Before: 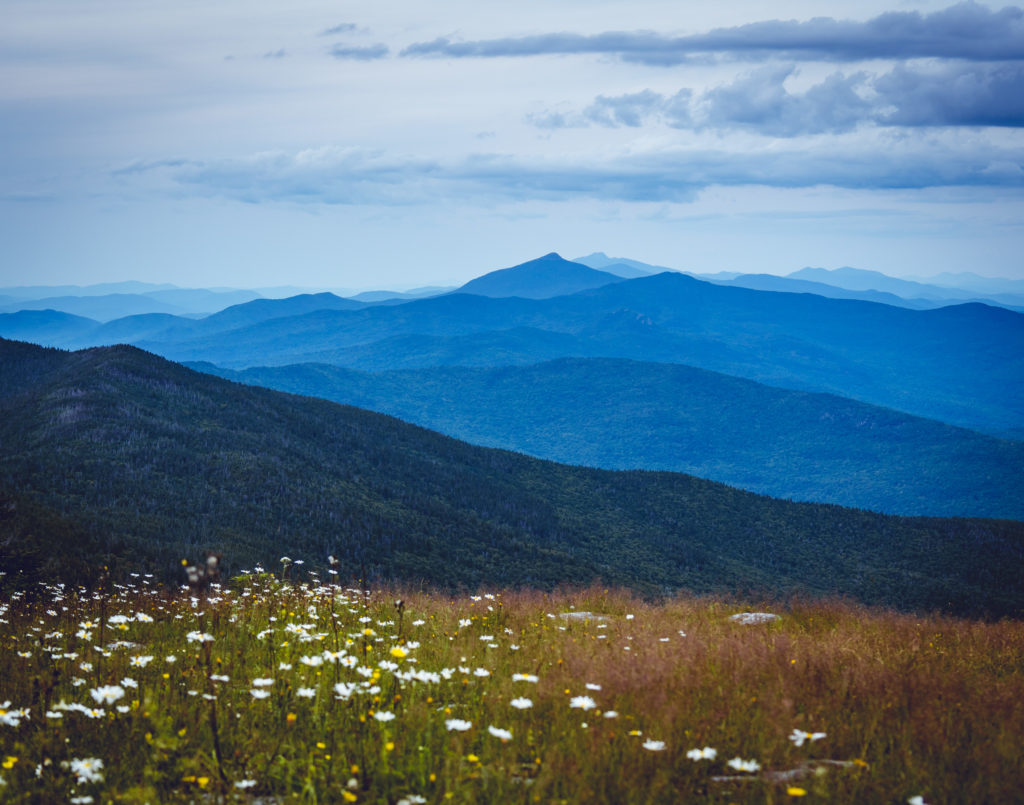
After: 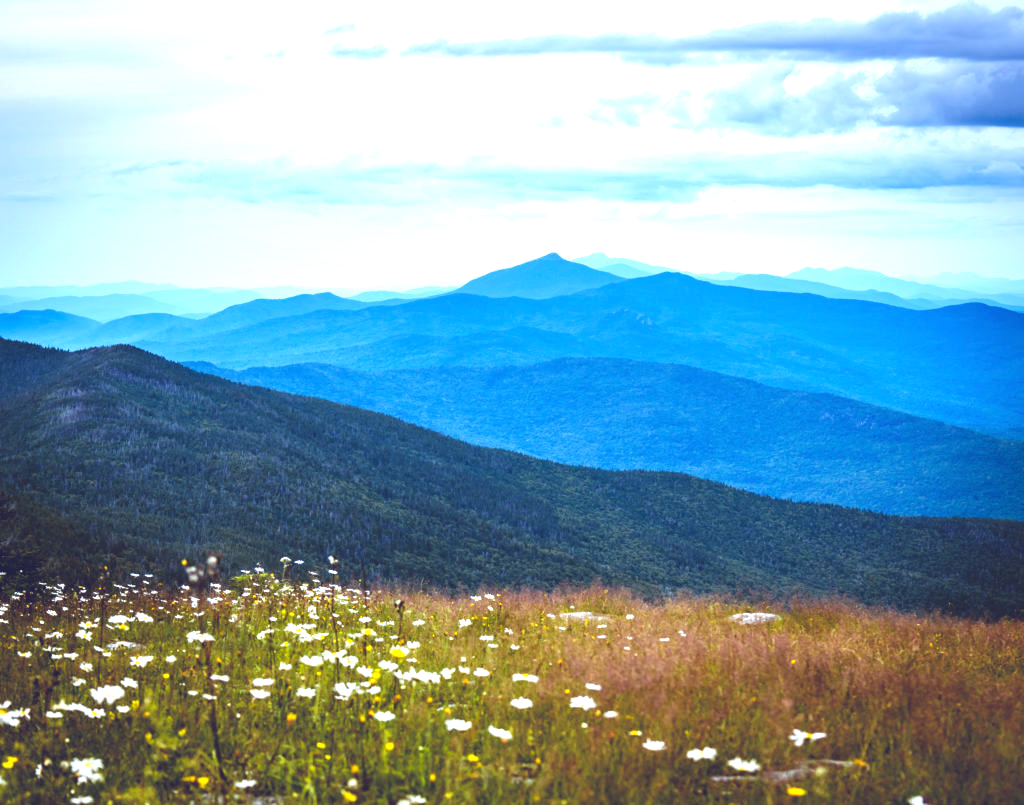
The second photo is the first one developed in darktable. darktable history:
exposure: black level correction 0, exposure 1.195 EV, compensate exposure bias true, compensate highlight preservation false
